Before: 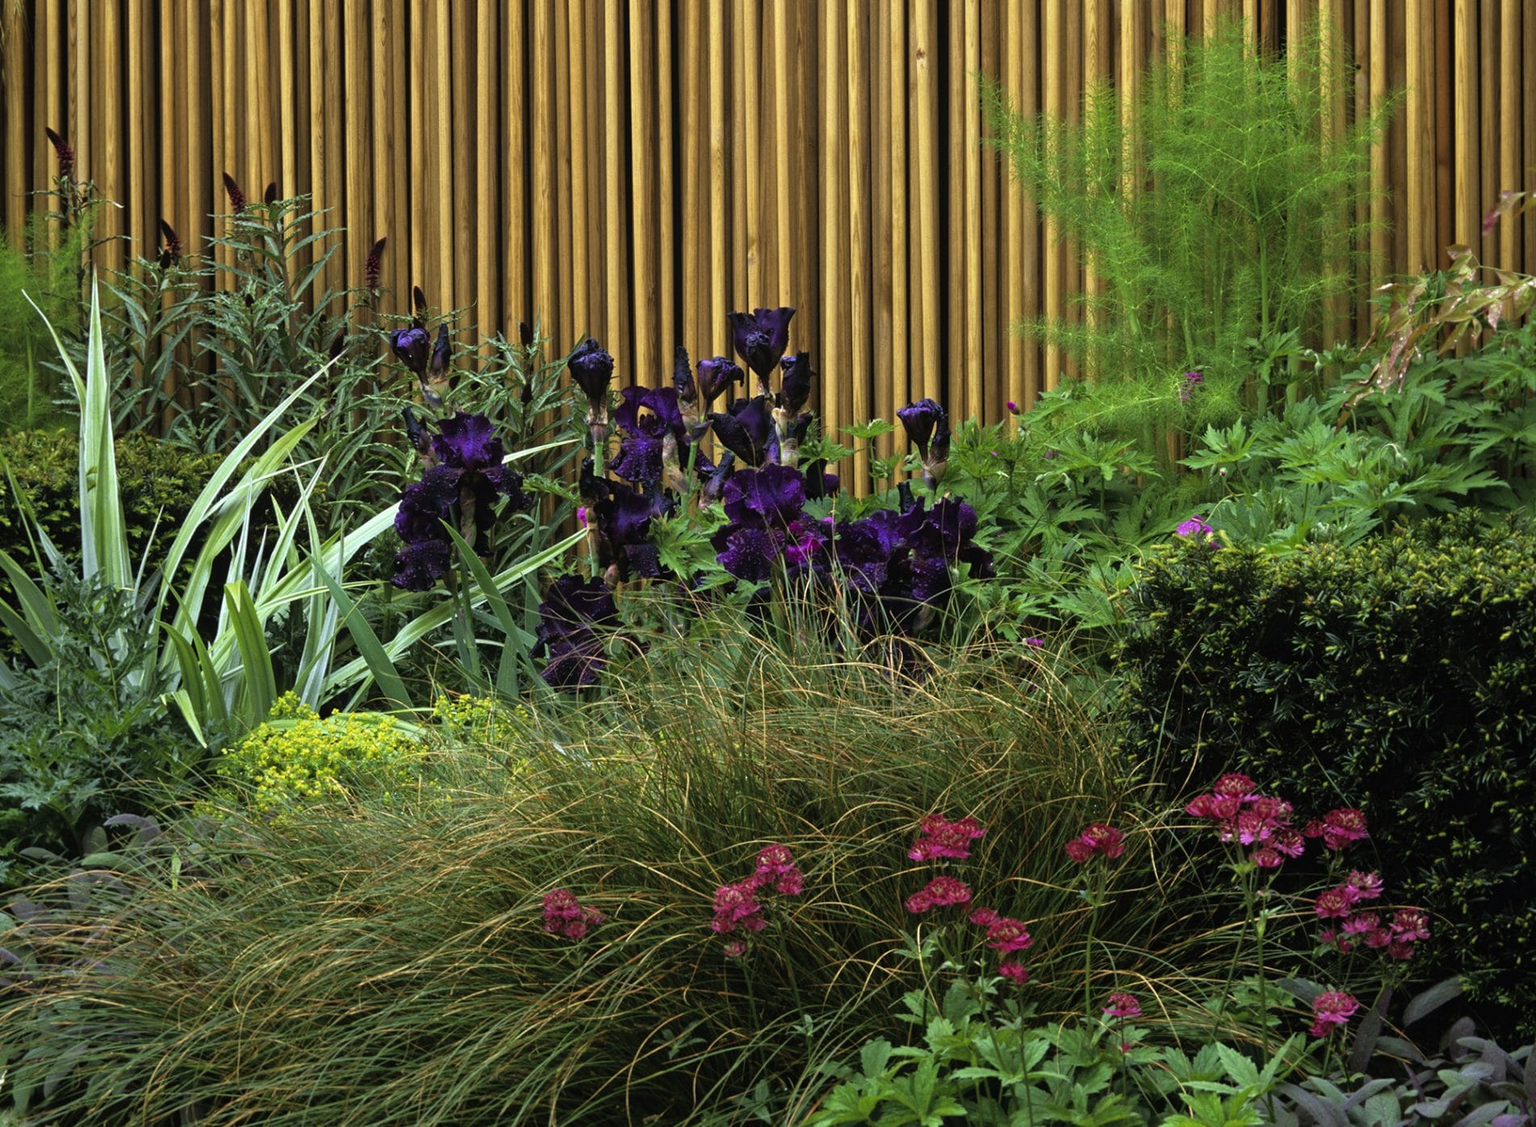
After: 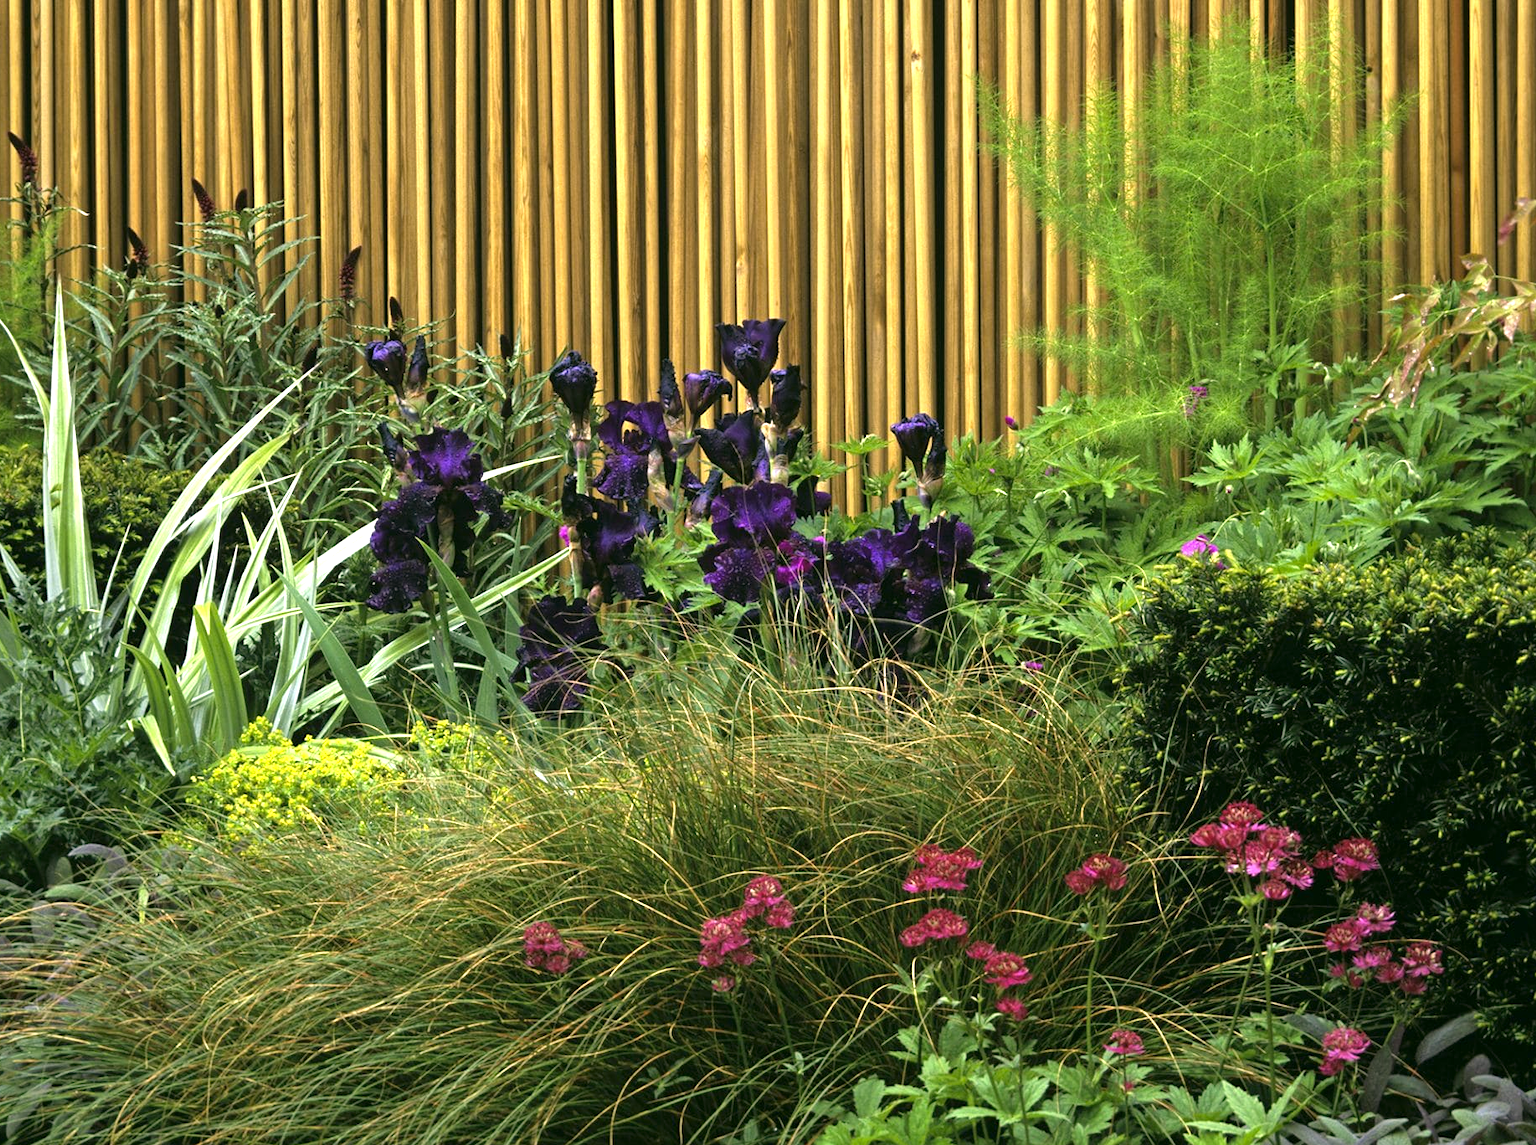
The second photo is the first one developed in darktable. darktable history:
color correction: highlights a* 4.65, highlights b* 4.95, shadows a* -7.04, shadows b* 4.66
crop and rotate: left 2.485%, right 1.043%, bottom 1.868%
exposure: black level correction 0, exposure 0.84 EV, compensate highlight preservation false
